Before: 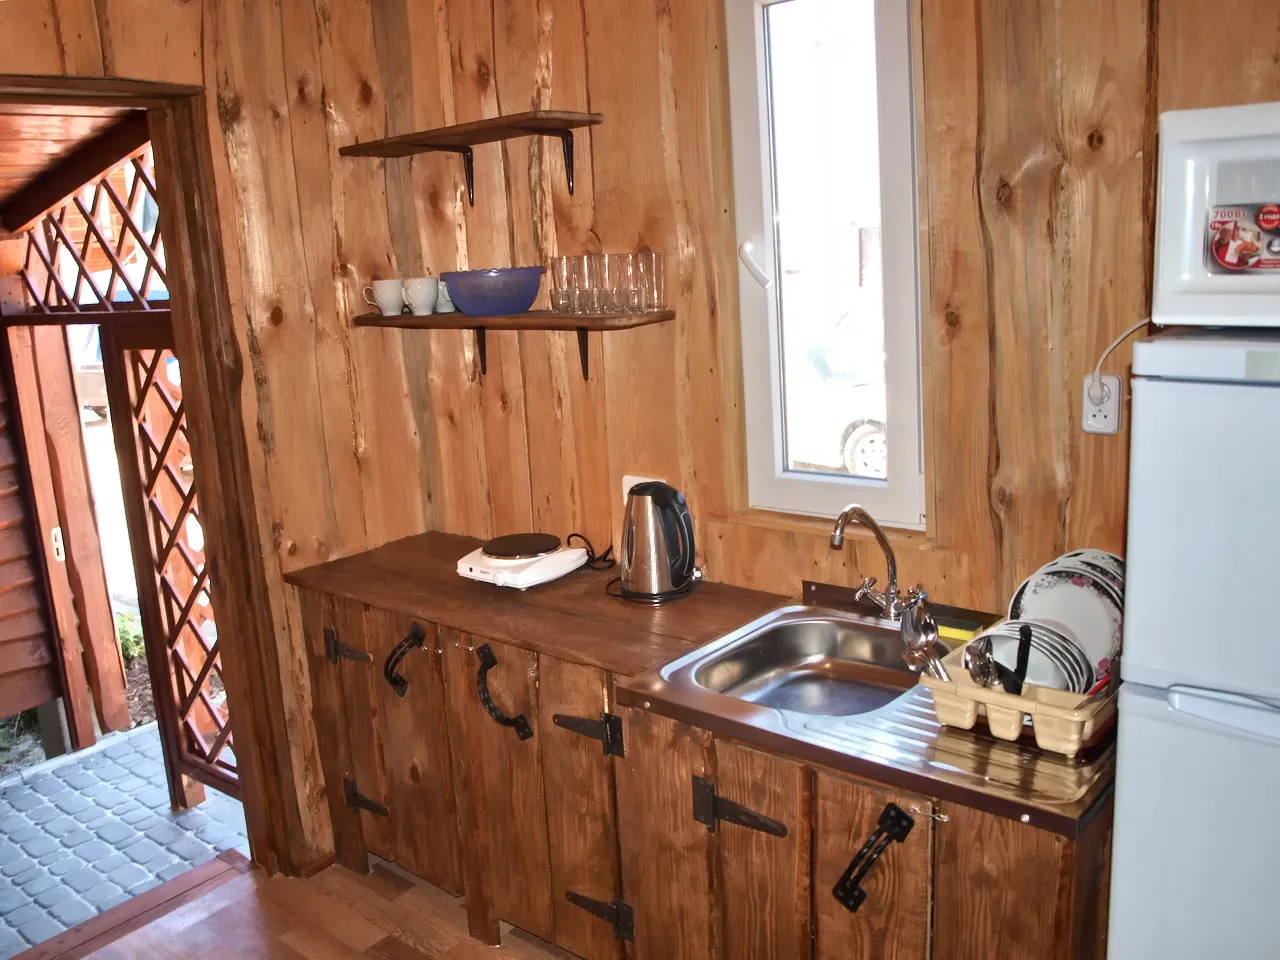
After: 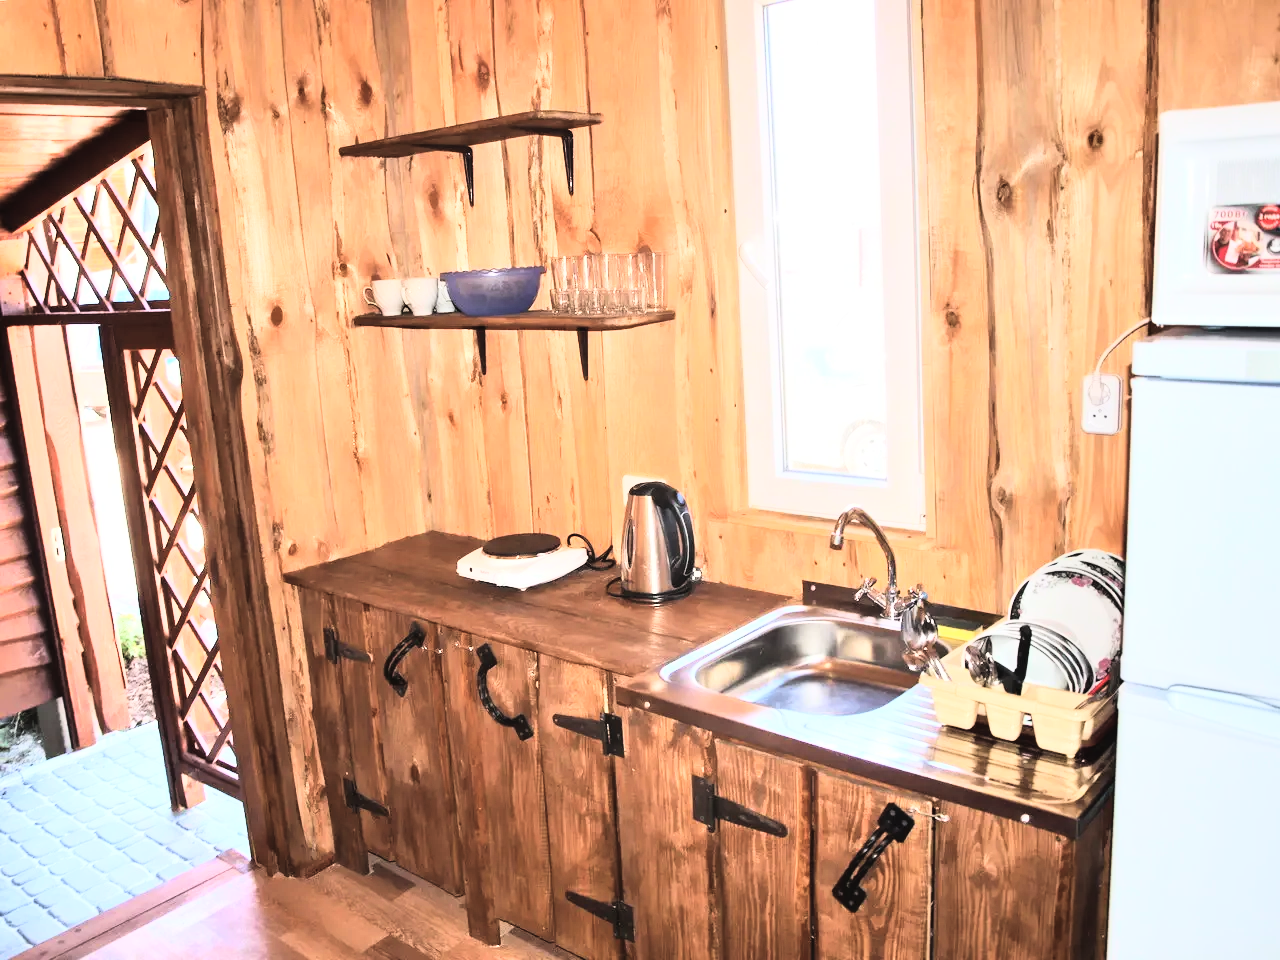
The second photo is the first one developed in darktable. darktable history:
color balance: lift [1.007, 1, 1, 1], gamma [1.097, 1, 1, 1]
rgb curve: curves: ch0 [(0, 0) (0.21, 0.15) (0.24, 0.21) (0.5, 0.75) (0.75, 0.96) (0.89, 0.99) (1, 1)]; ch1 [(0, 0.02) (0.21, 0.13) (0.25, 0.2) (0.5, 0.67) (0.75, 0.9) (0.89, 0.97) (1, 1)]; ch2 [(0, 0.02) (0.21, 0.13) (0.25, 0.2) (0.5, 0.67) (0.75, 0.9) (0.89, 0.97) (1, 1)], compensate middle gray true
